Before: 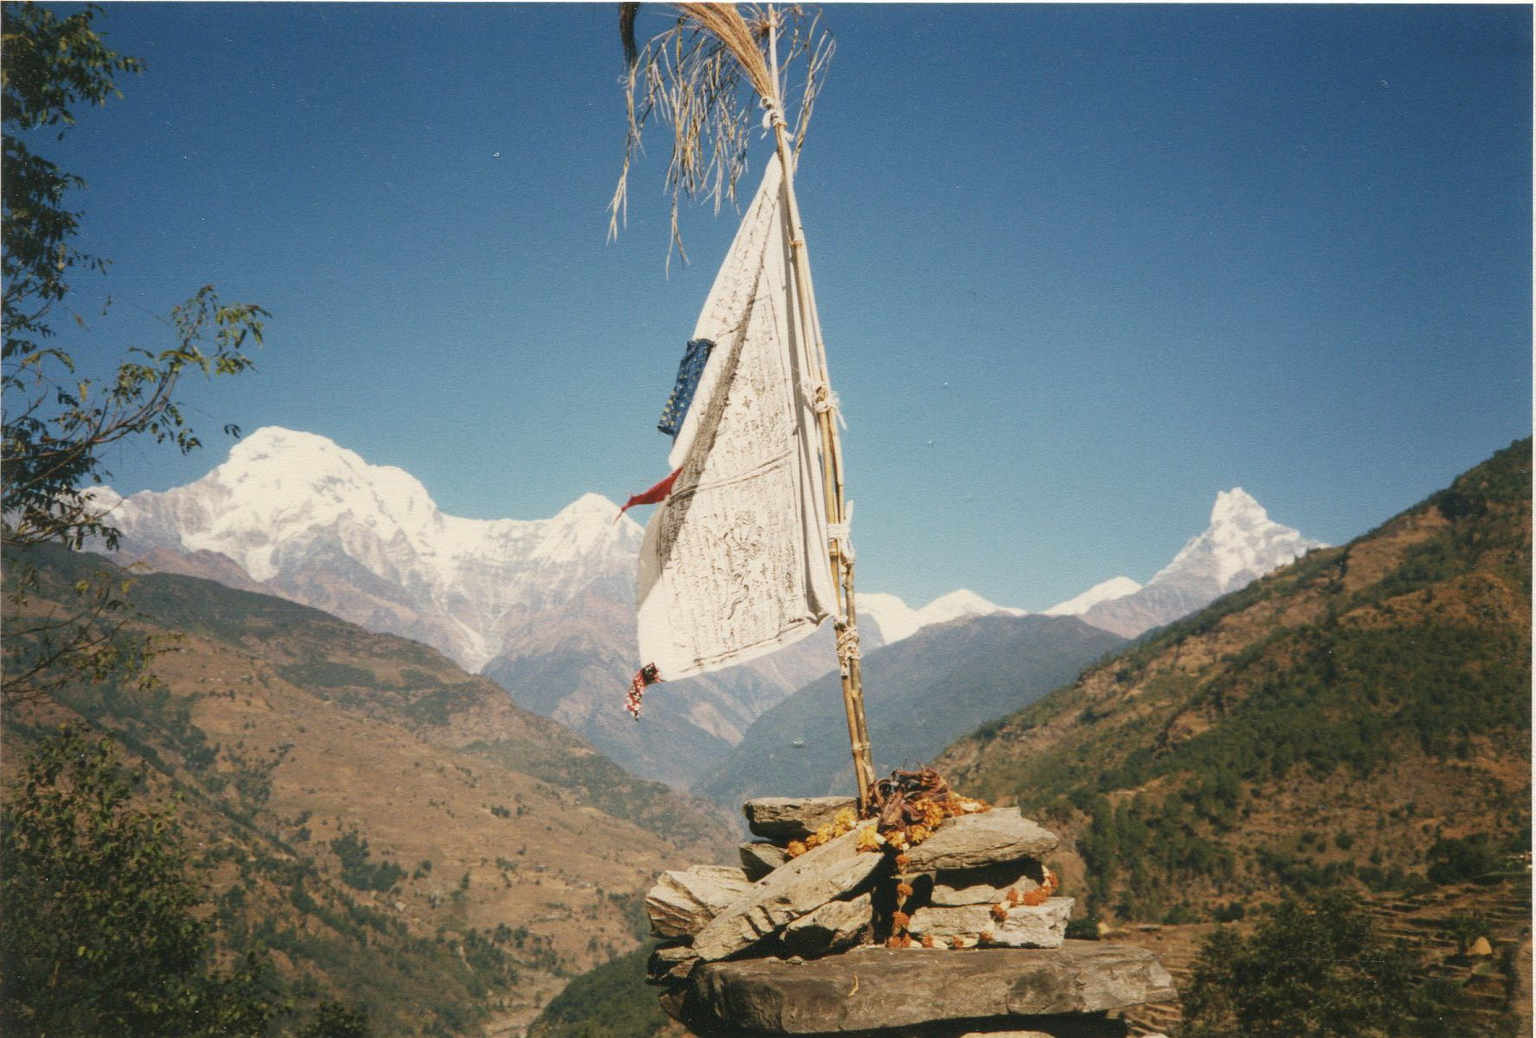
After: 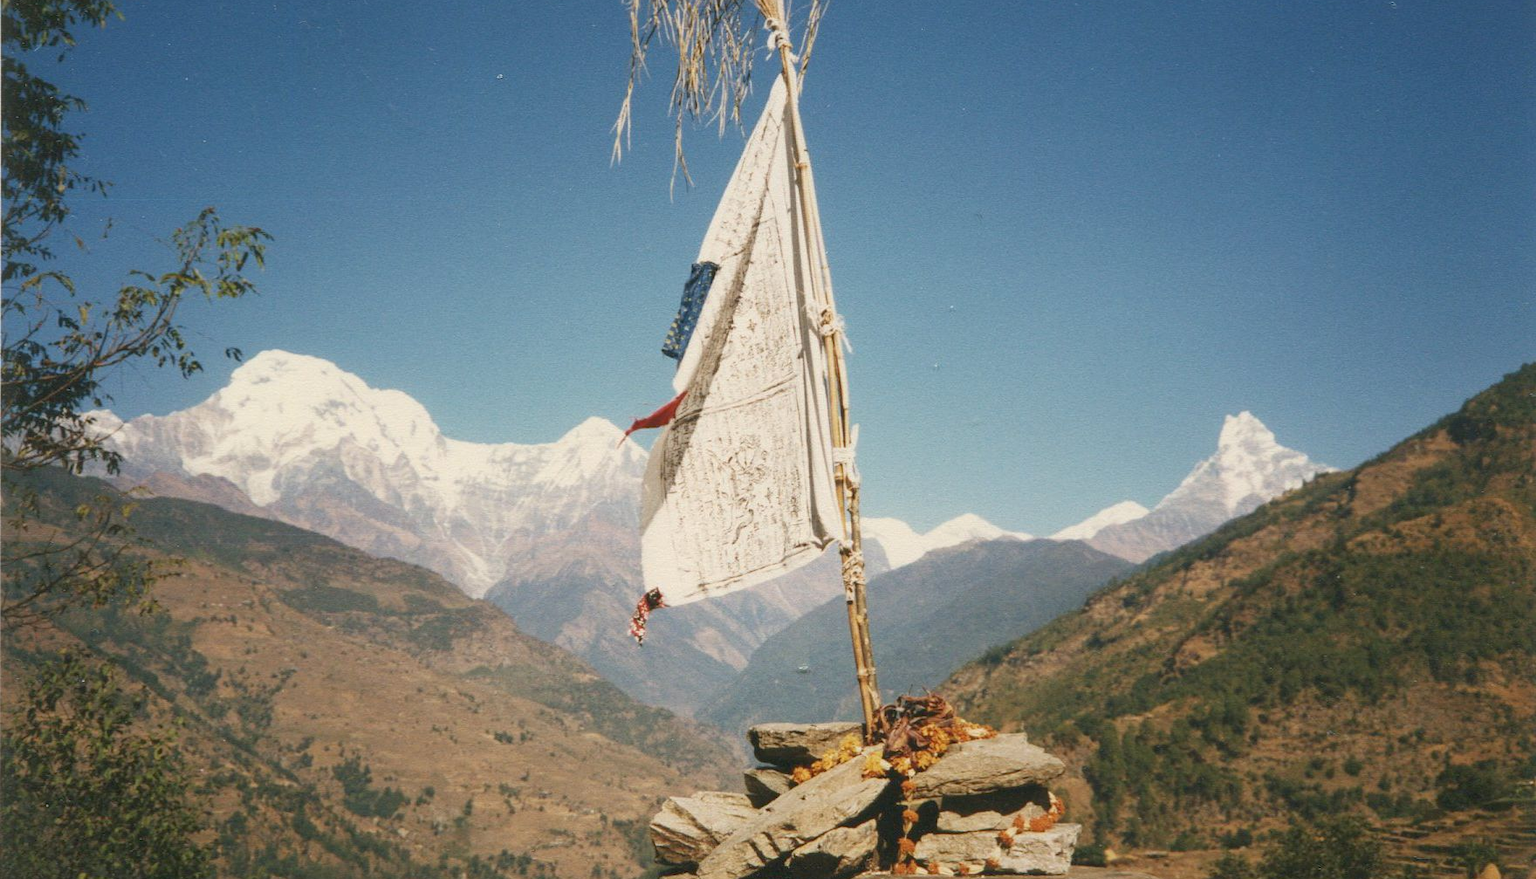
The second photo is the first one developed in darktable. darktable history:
crop: top 7.625%, bottom 8.027%
shadows and highlights: shadows 43.06, highlights 6.94
